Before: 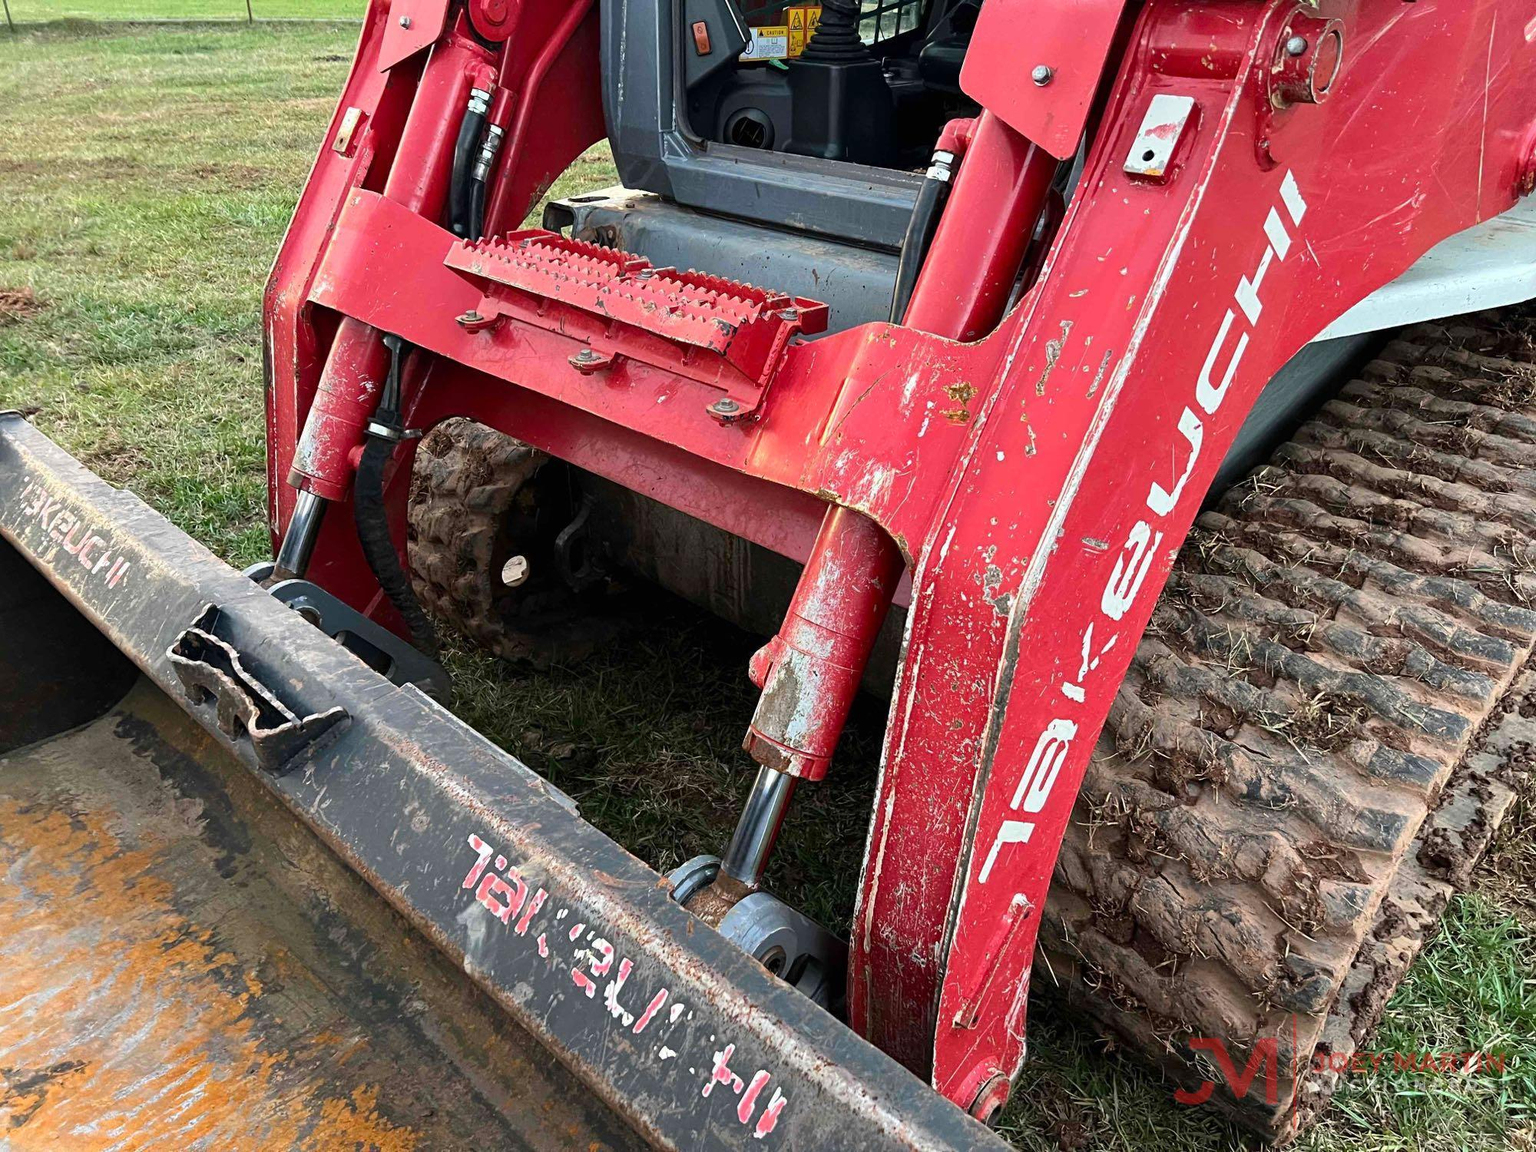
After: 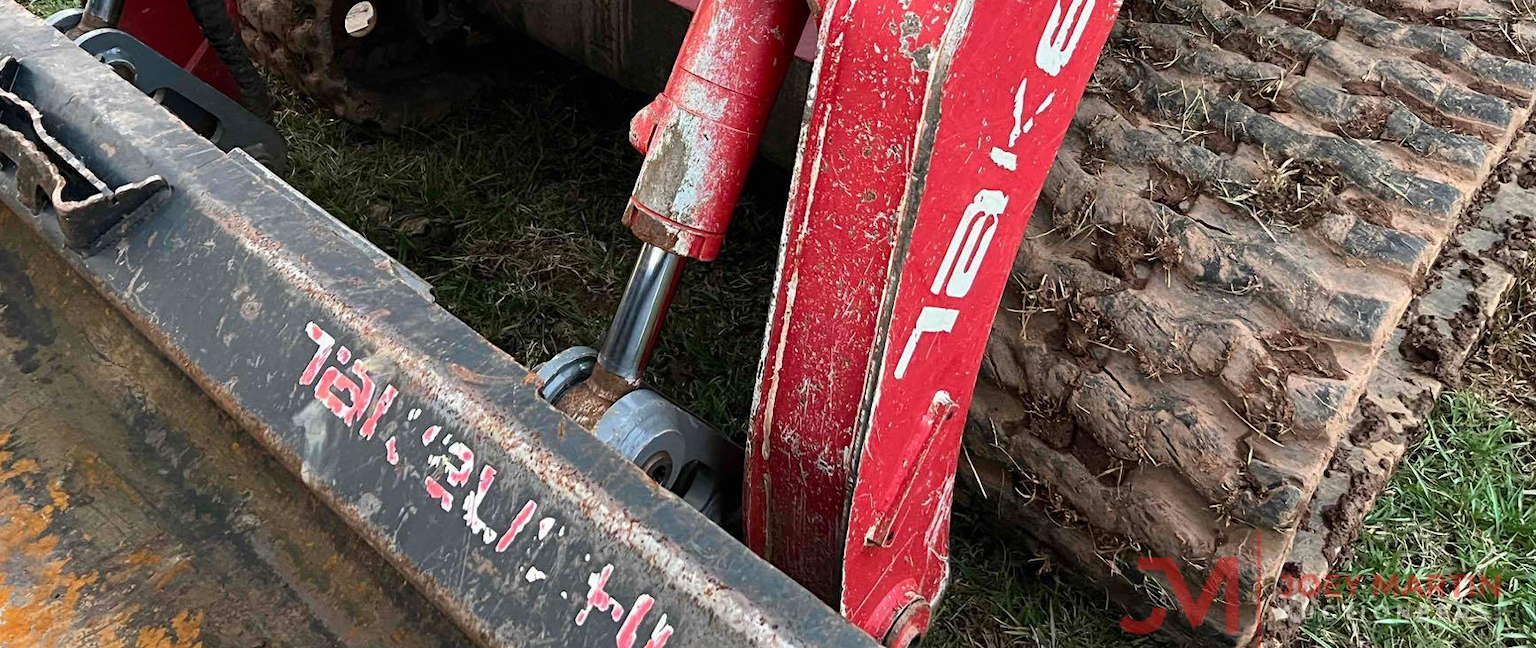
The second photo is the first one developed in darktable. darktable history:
crop and rotate: left 13.241%, top 48.188%, bottom 2.899%
